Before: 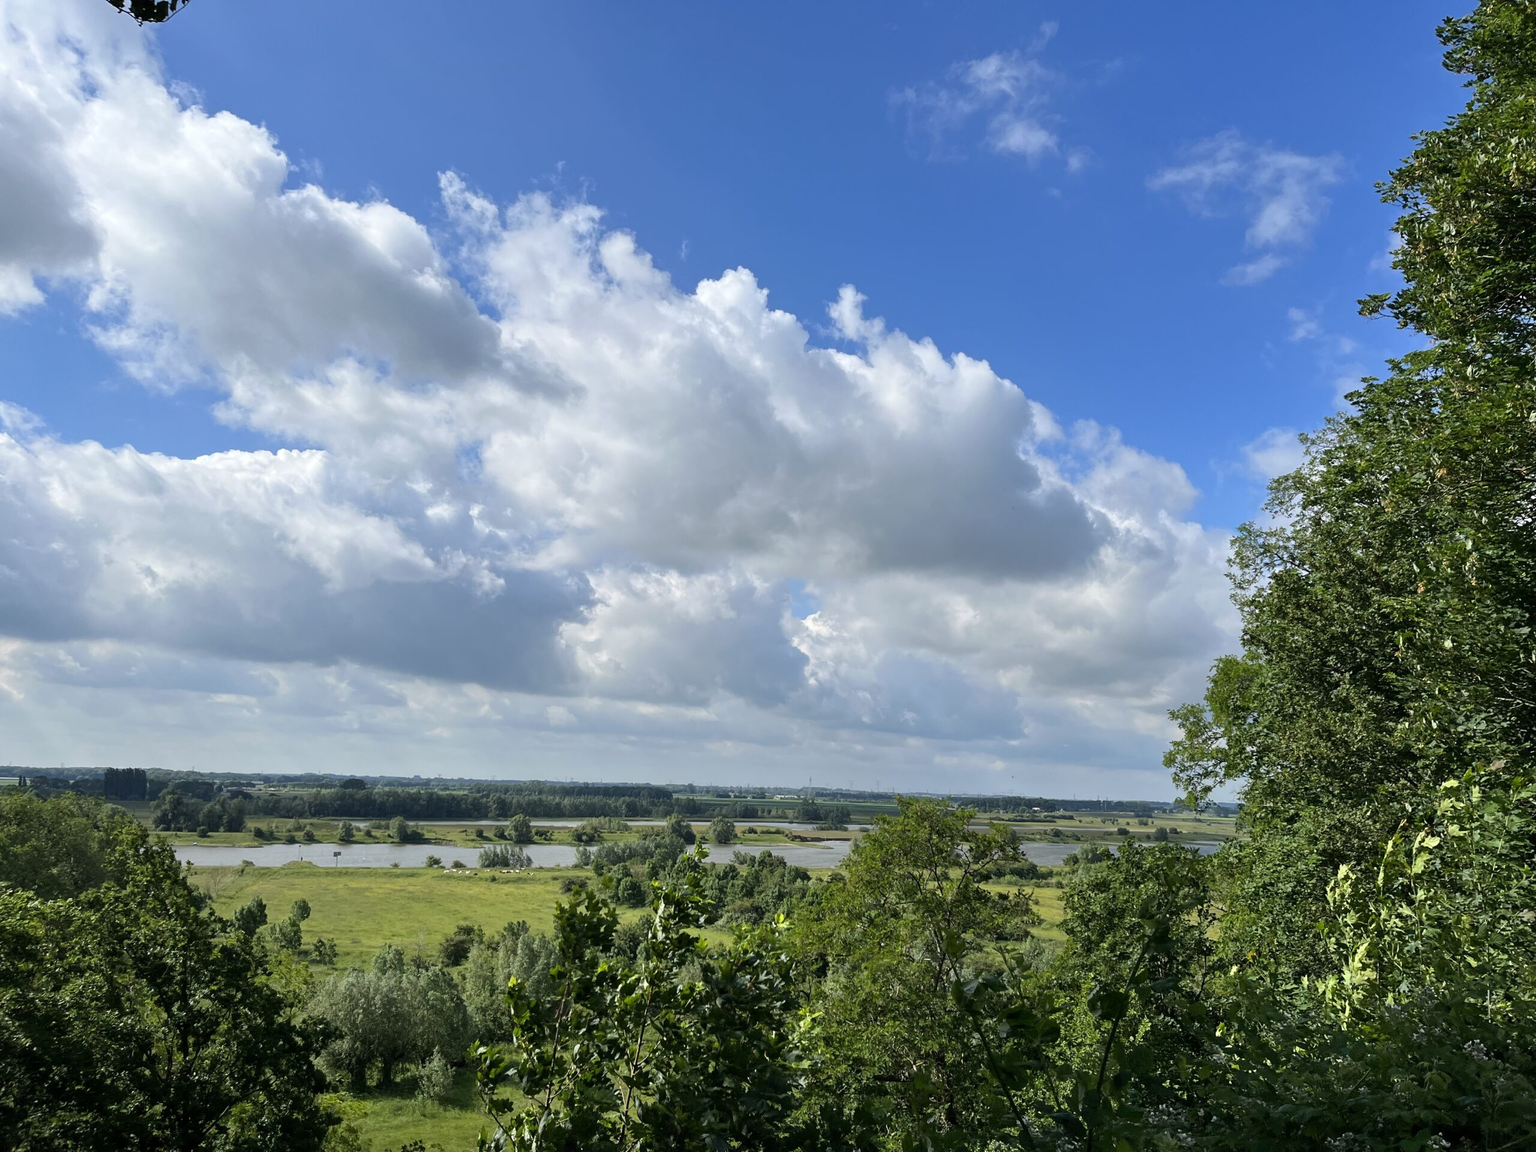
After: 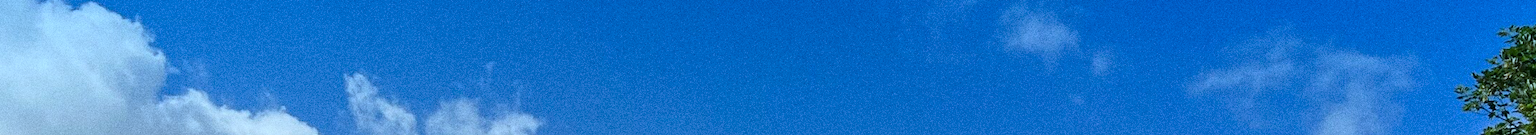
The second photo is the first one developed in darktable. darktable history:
crop and rotate: left 9.644%, top 9.491%, right 6.021%, bottom 80.509%
grain: coarseness 0.09 ISO, strength 40%
graduated density: density 2.02 EV, hardness 44%, rotation 0.374°, offset 8.21, hue 208.8°, saturation 97%
